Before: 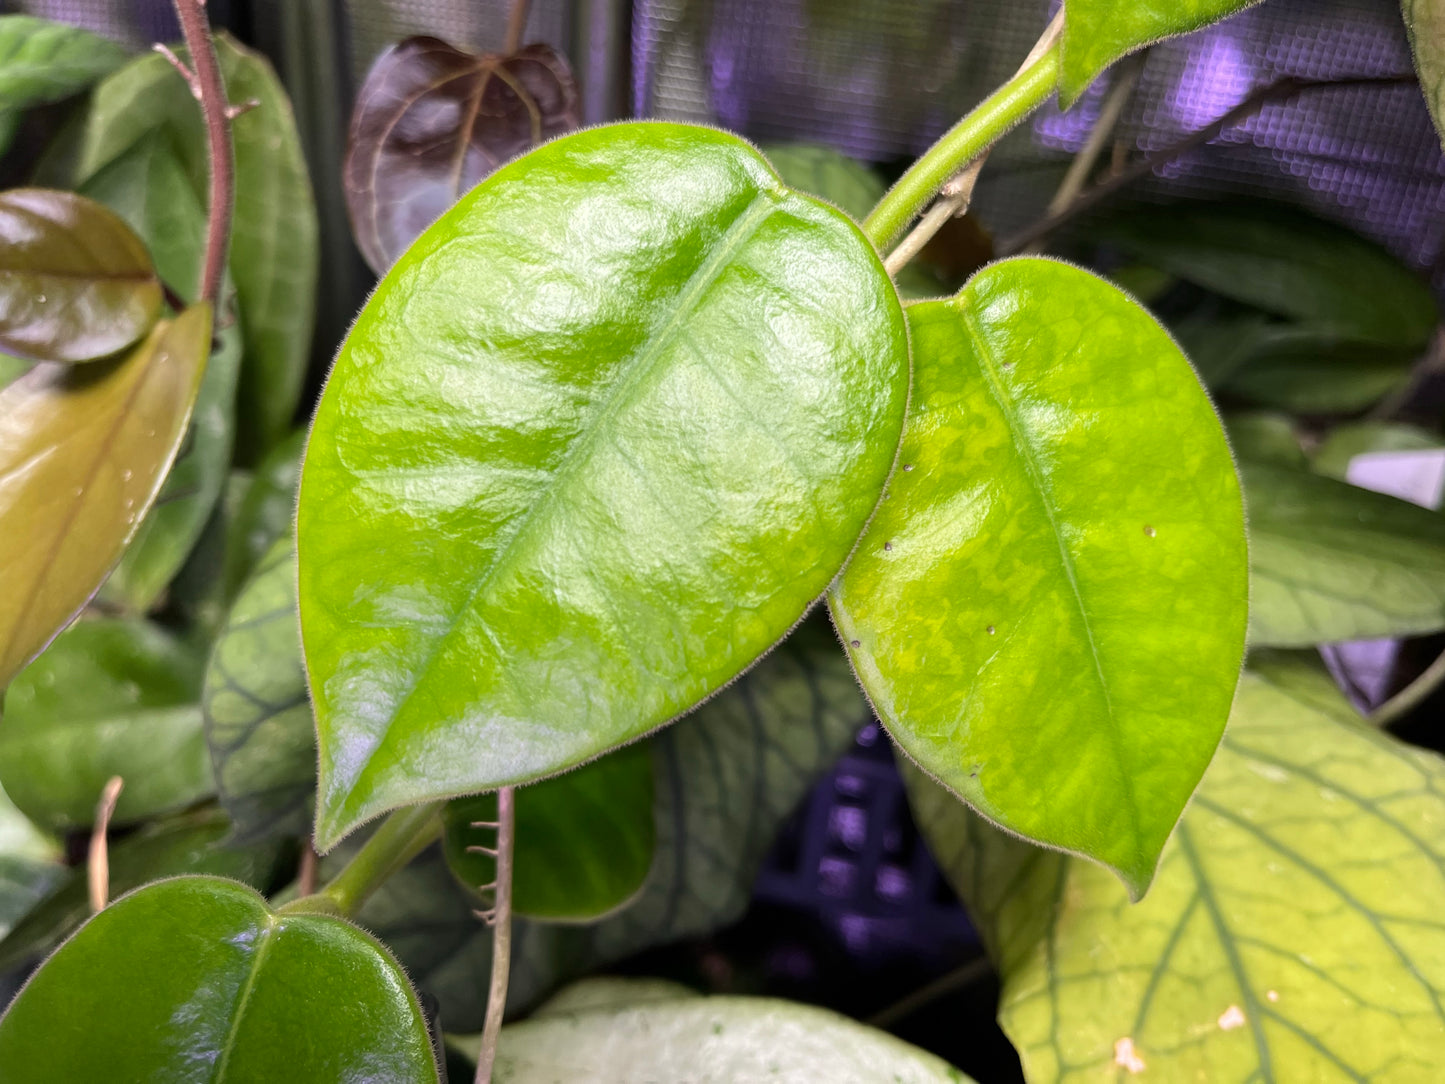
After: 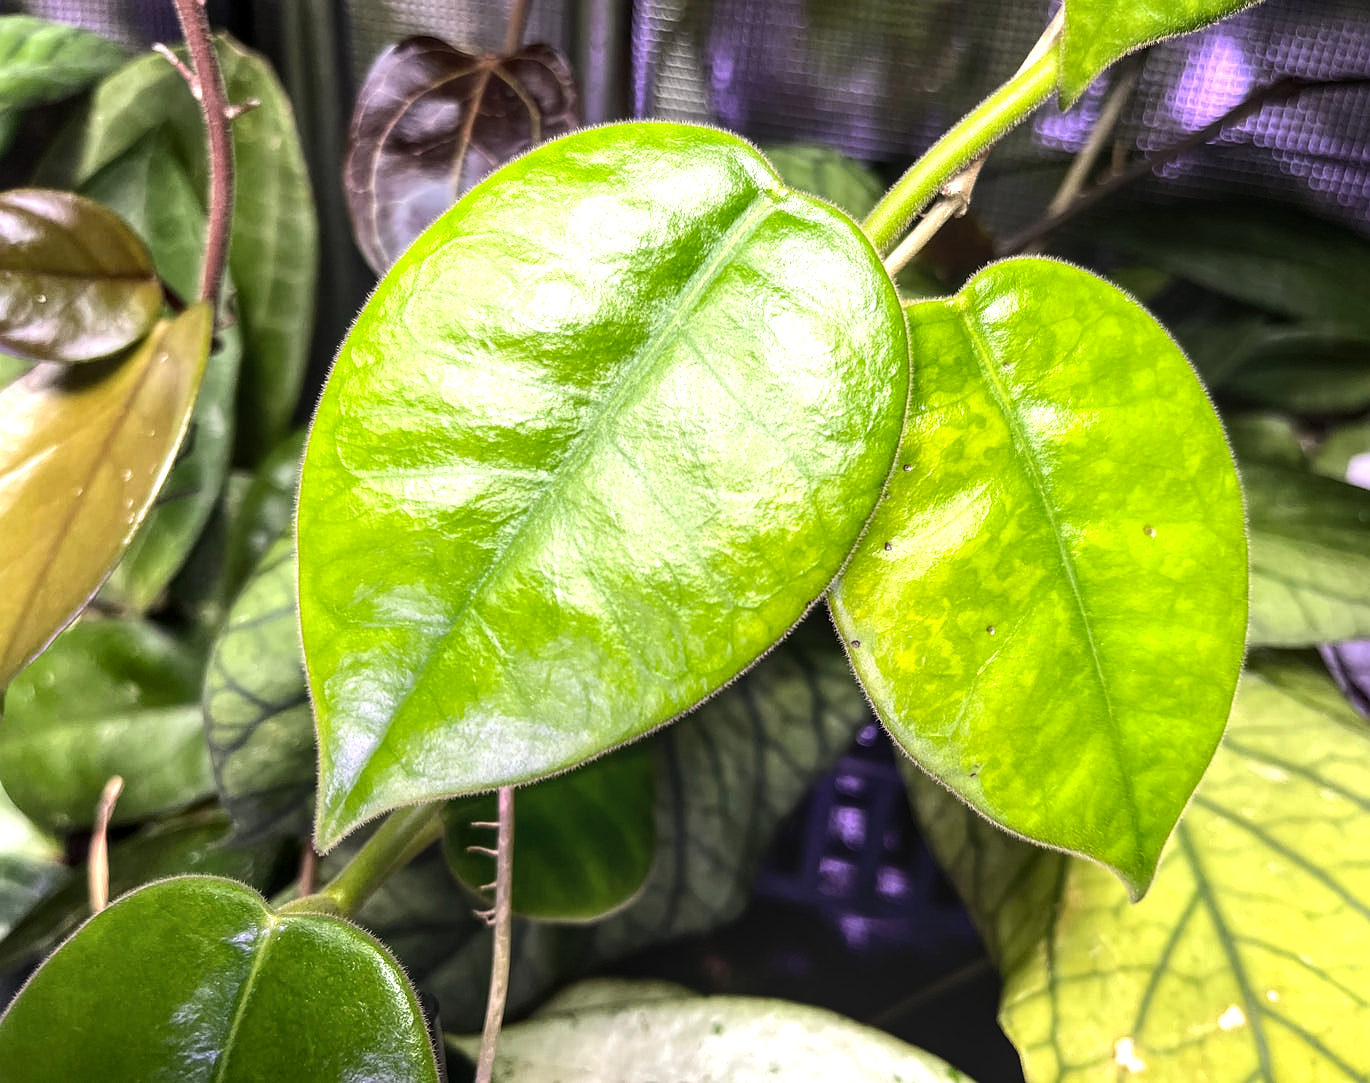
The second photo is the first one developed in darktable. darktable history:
tone equalizer: -8 EV -0.75 EV, -7 EV -0.7 EV, -6 EV -0.6 EV, -5 EV -0.4 EV, -3 EV 0.4 EV, -2 EV 0.6 EV, -1 EV 0.7 EV, +0 EV 0.75 EV, edges refinement/feathering 500, mask exposure compensation -1.57 EV, preserve details no
crop and rotate: right 5.167%
sharpen: radius 0.969, amount 0.604
local contrast: on, module defaults
